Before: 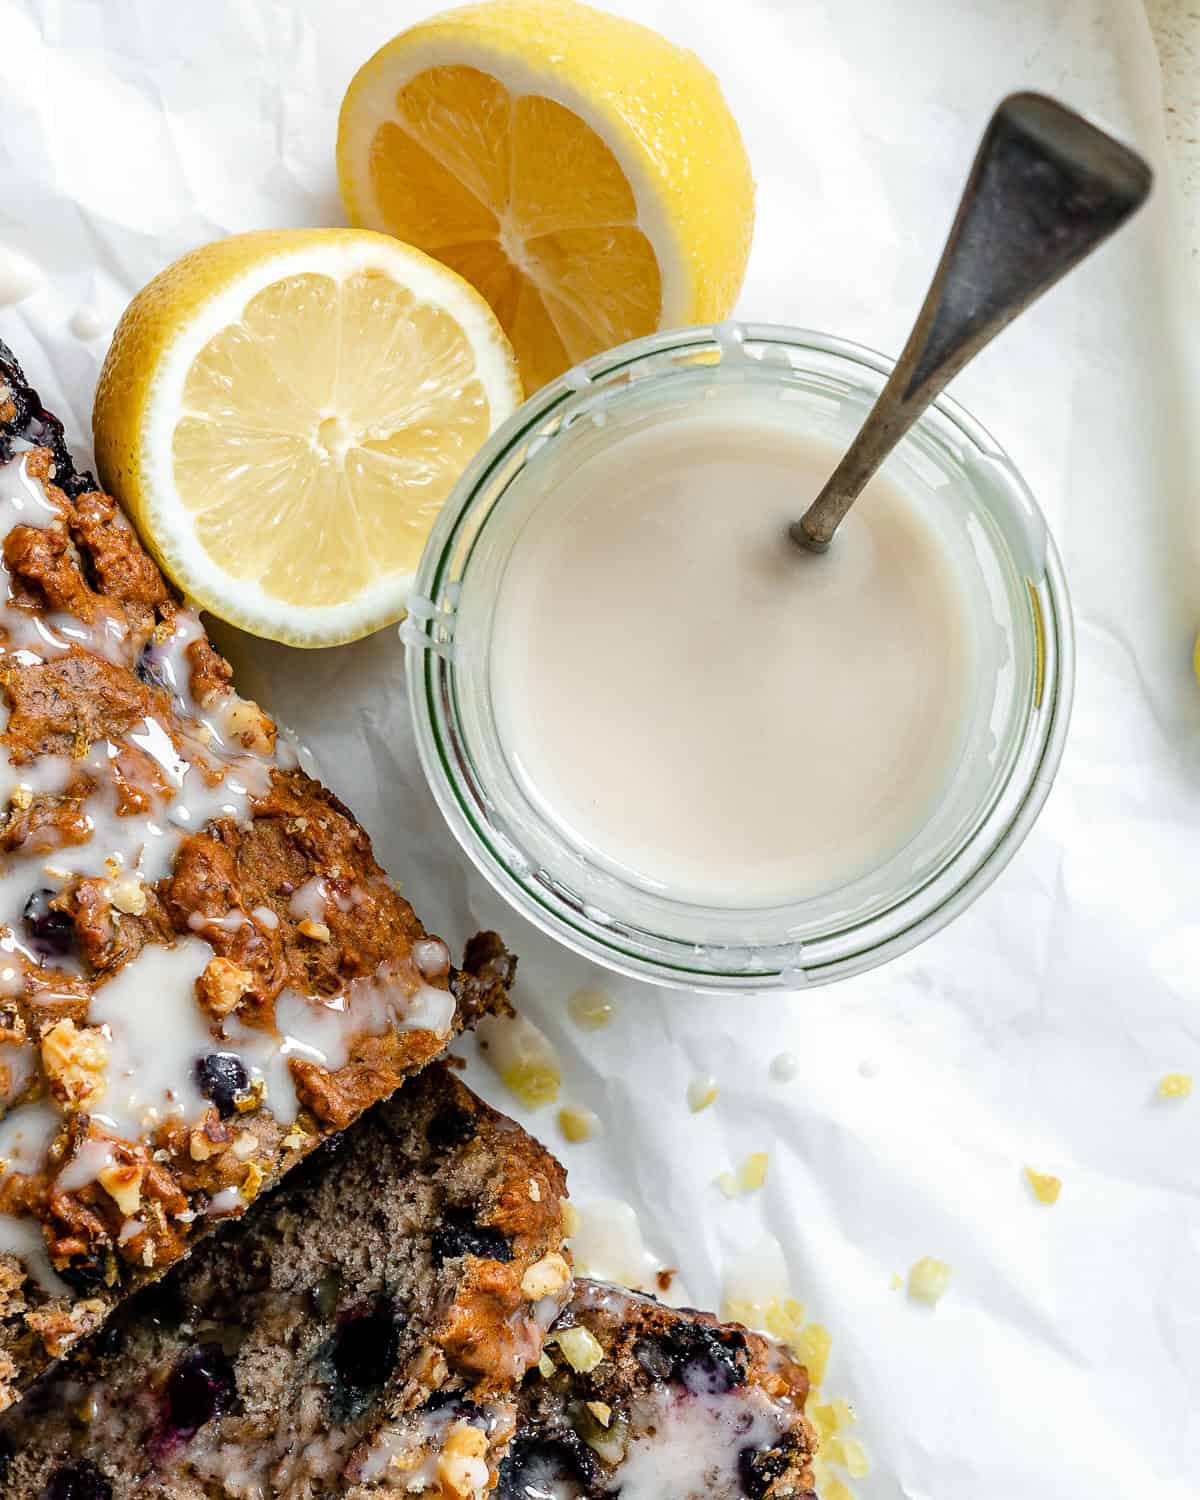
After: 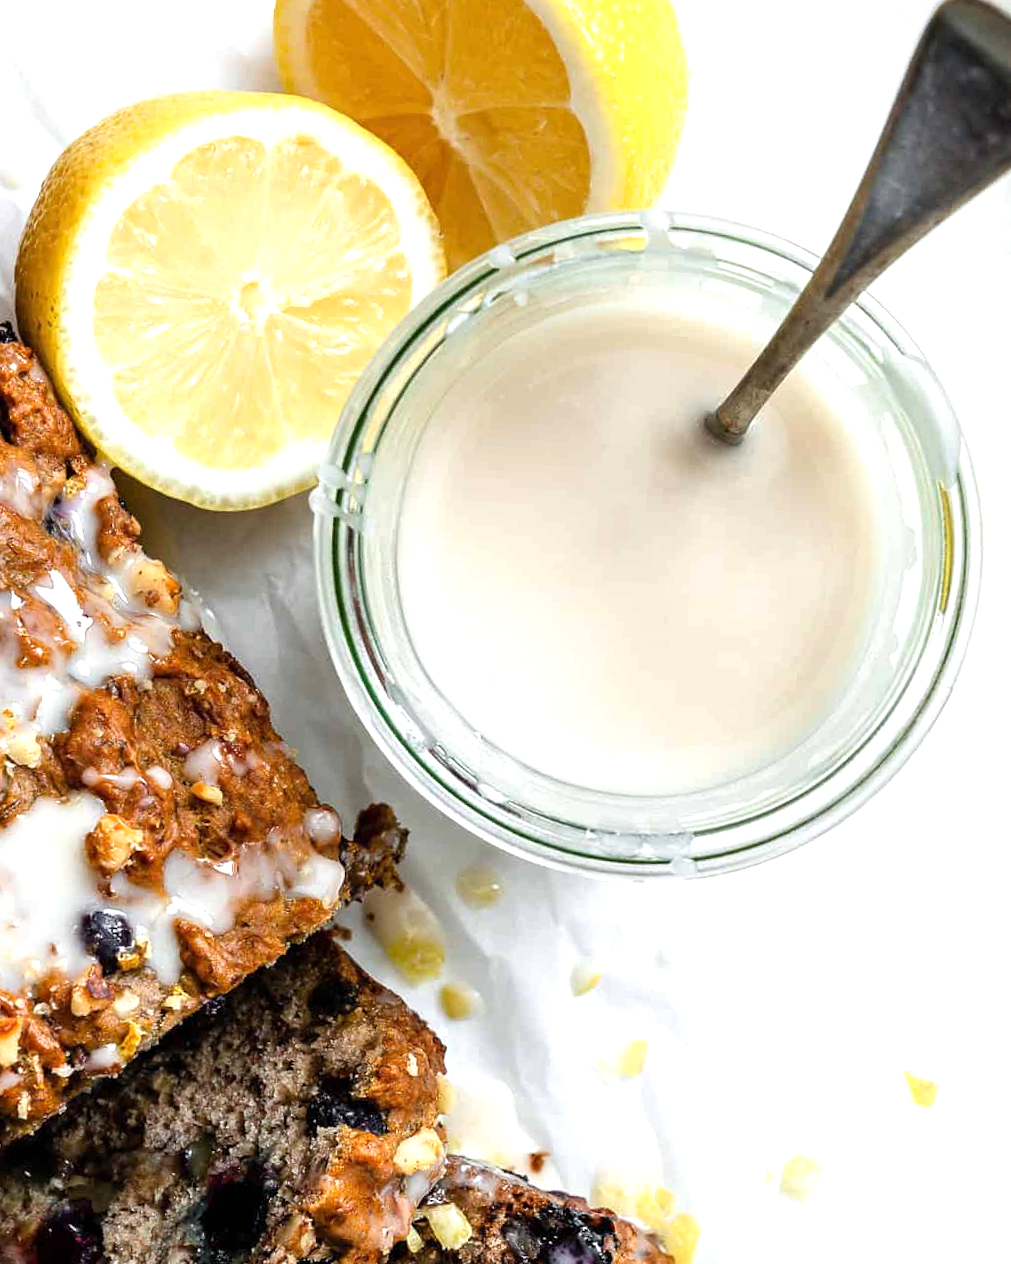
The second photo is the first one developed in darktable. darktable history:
white balance: emerald 1
exposure: exposure 0.507 EV, compensate highlight preservation false
base curve: curves: ch0 [(0, 0) (0.303, 0.277) (1, 1)]
crop and rotate: angle -3.27°, left 5.211%, top 5.211%, right 4.607%, bottom 4.607%
